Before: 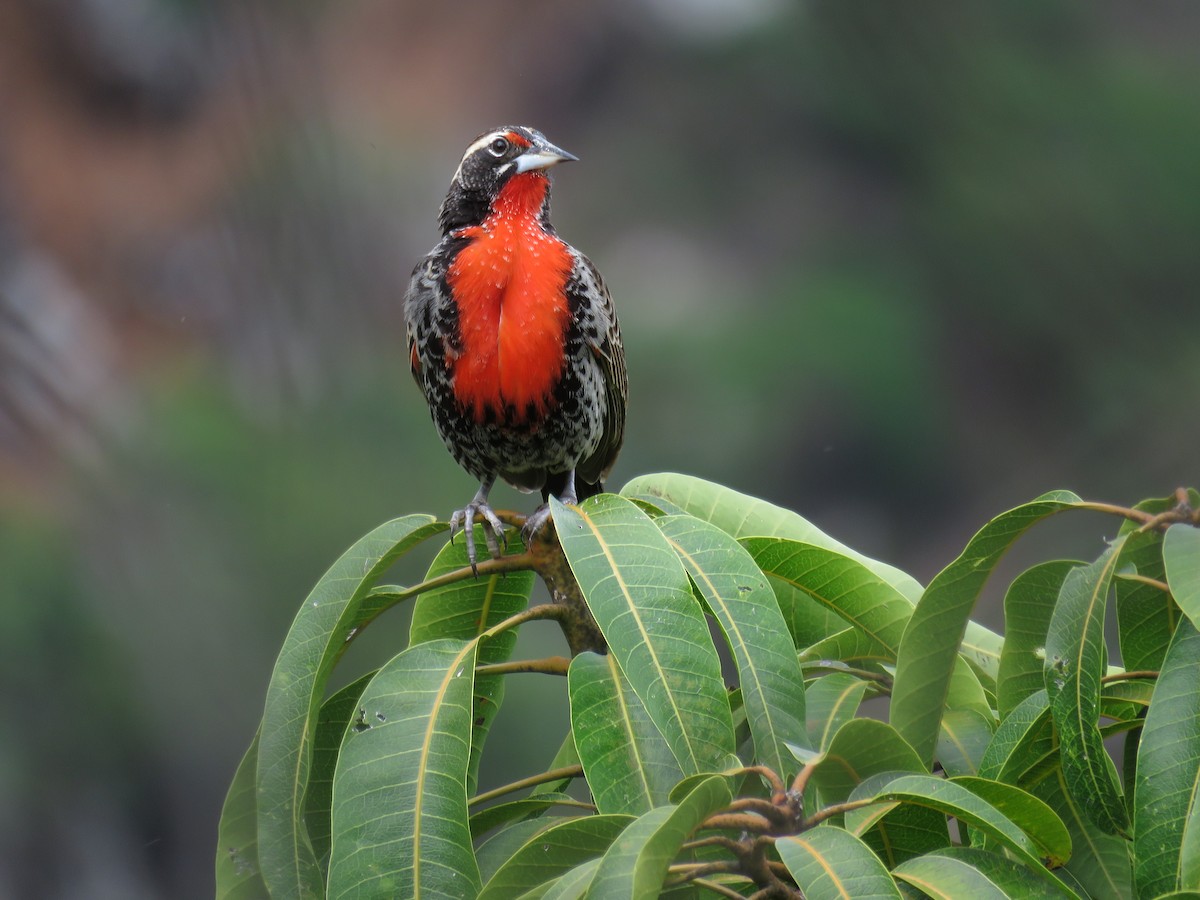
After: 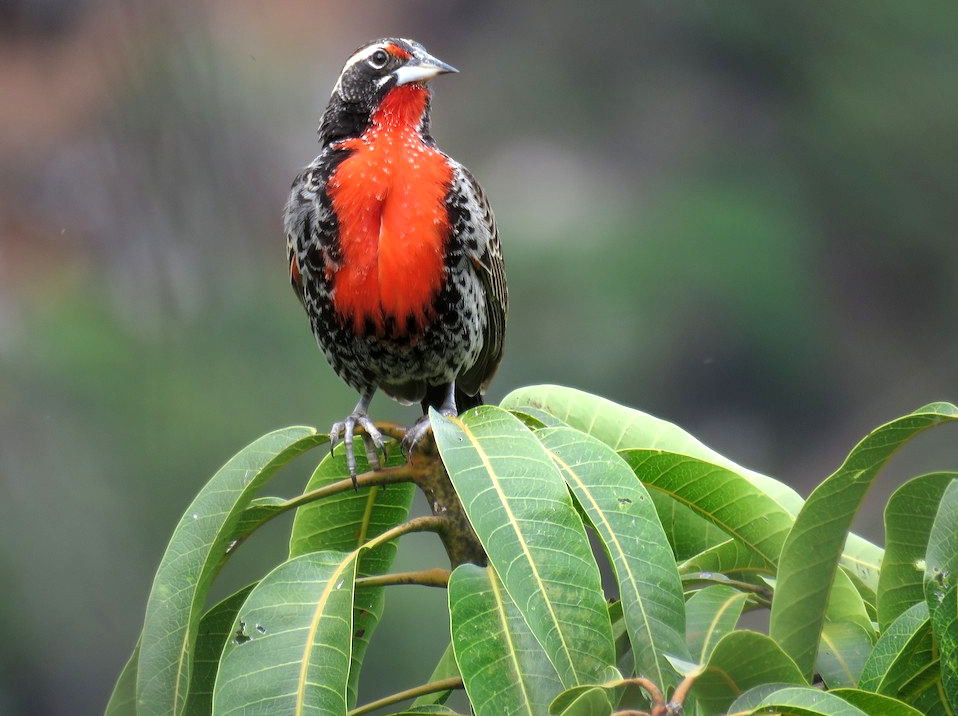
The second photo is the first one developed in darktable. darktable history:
crop and rotate: left 10.065%, top 9.84%, right 10.075%, bottom 10.529%
exposure: black level correction 0.001, exposure 0.5 EV, compensate highlight preservation false
local contrast: mode bilateral grid, contrast 20, coarseness 50, detail 120%, midtone range 0.2
